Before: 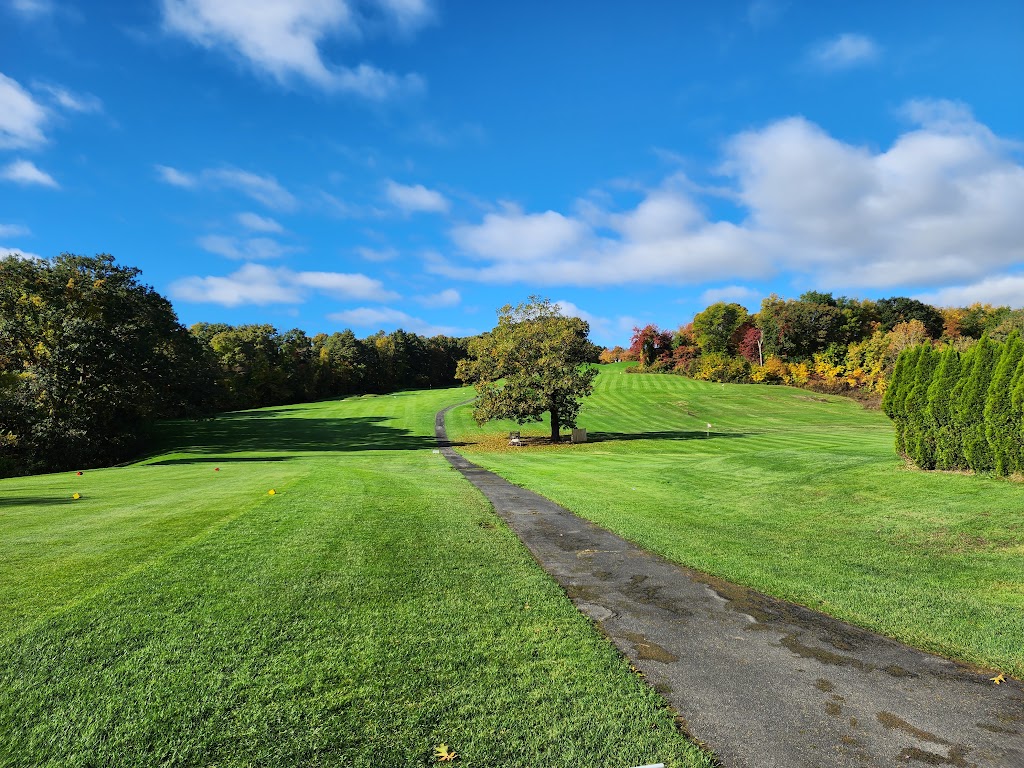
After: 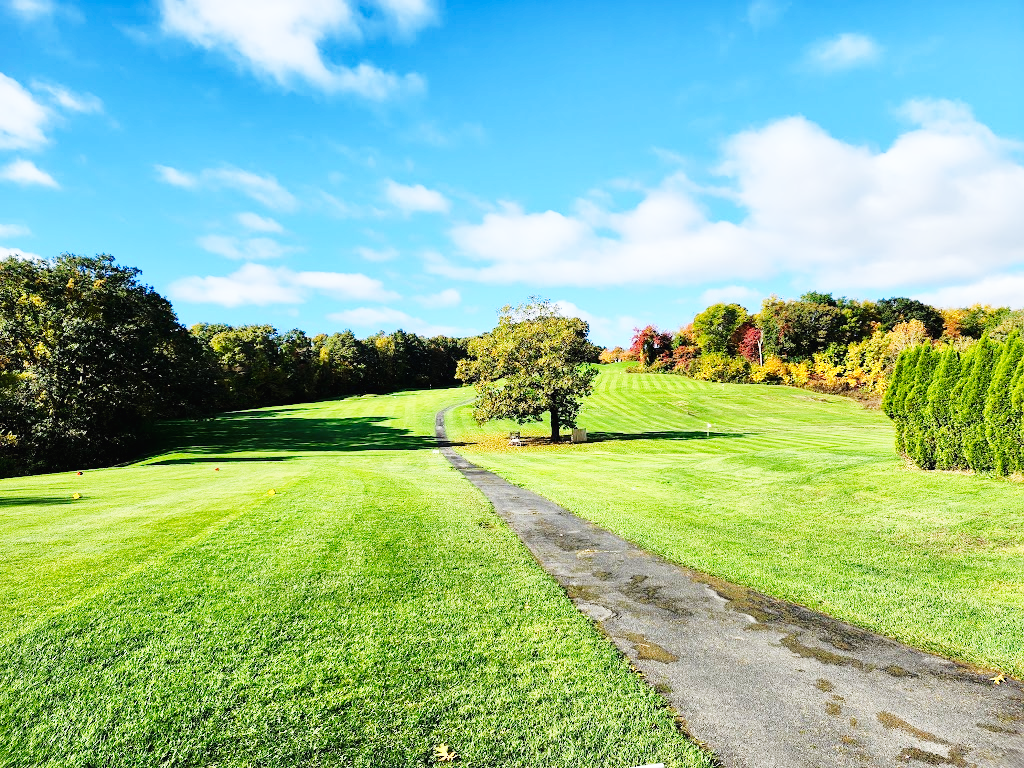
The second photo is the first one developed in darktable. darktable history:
base curve: curves: ch0 [(0, 0.003) (0.001, 0.002) (0.006, 0.004) (0.02, 0.022) (0.048, 0.086) (0.094, 0.234) (0.162, 0.431) (0.258, 0.629) (0.385, 0.8) (0.548, 0.918) (0.751, 0.988) (1, 1)], exposure shift 0.01, preserve colors none
